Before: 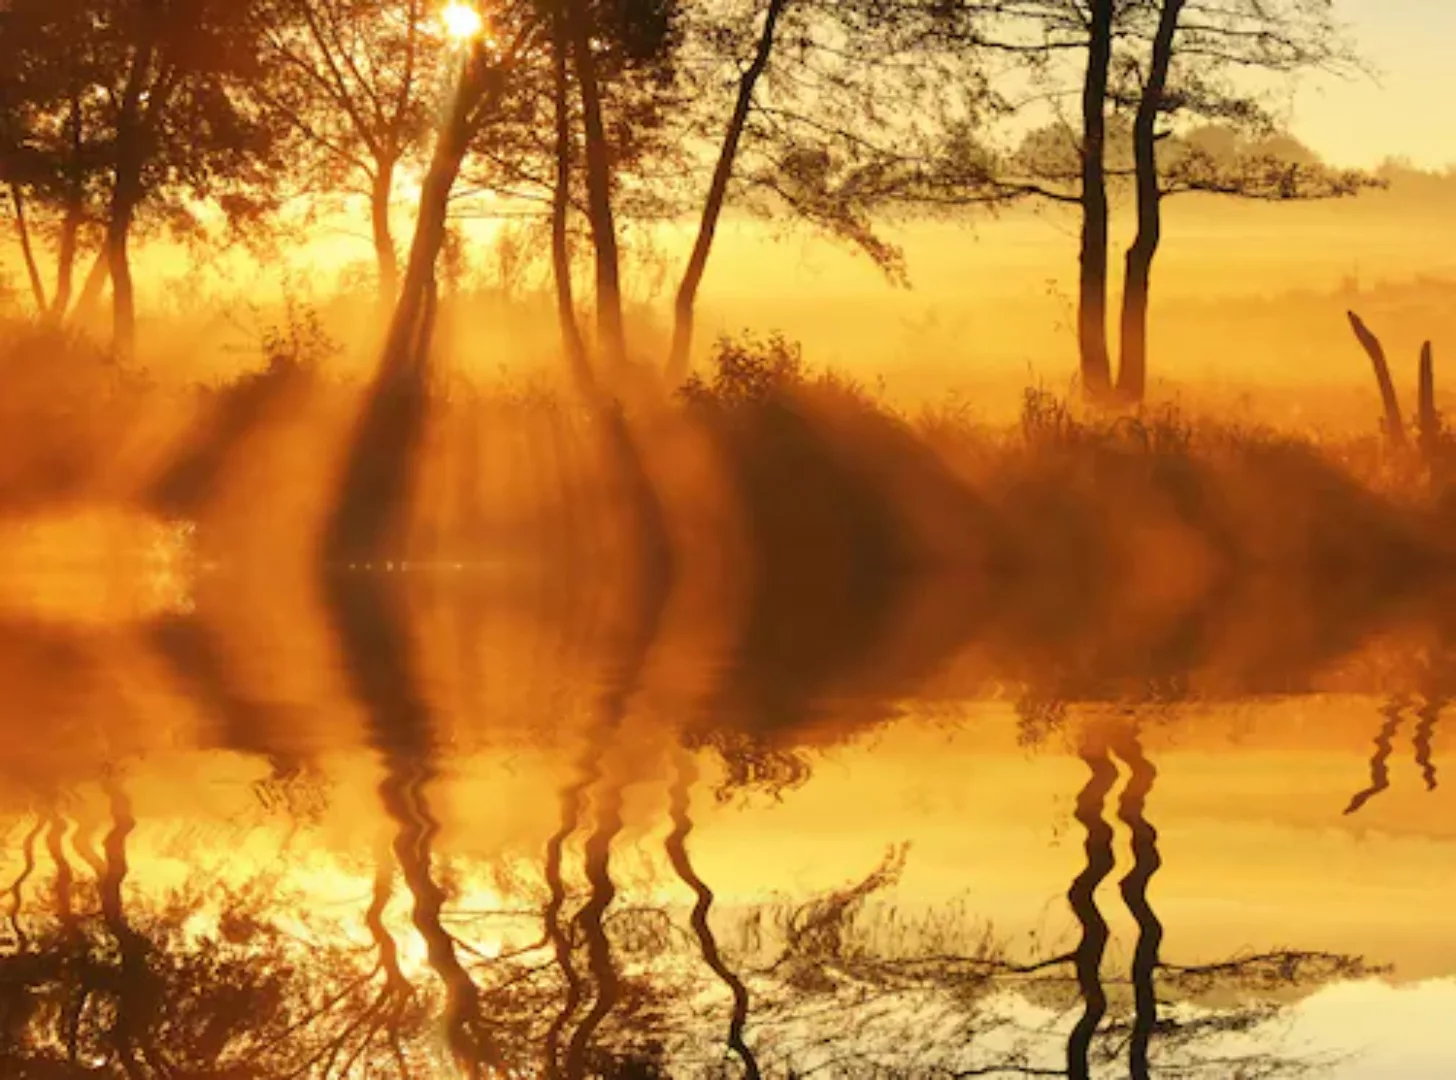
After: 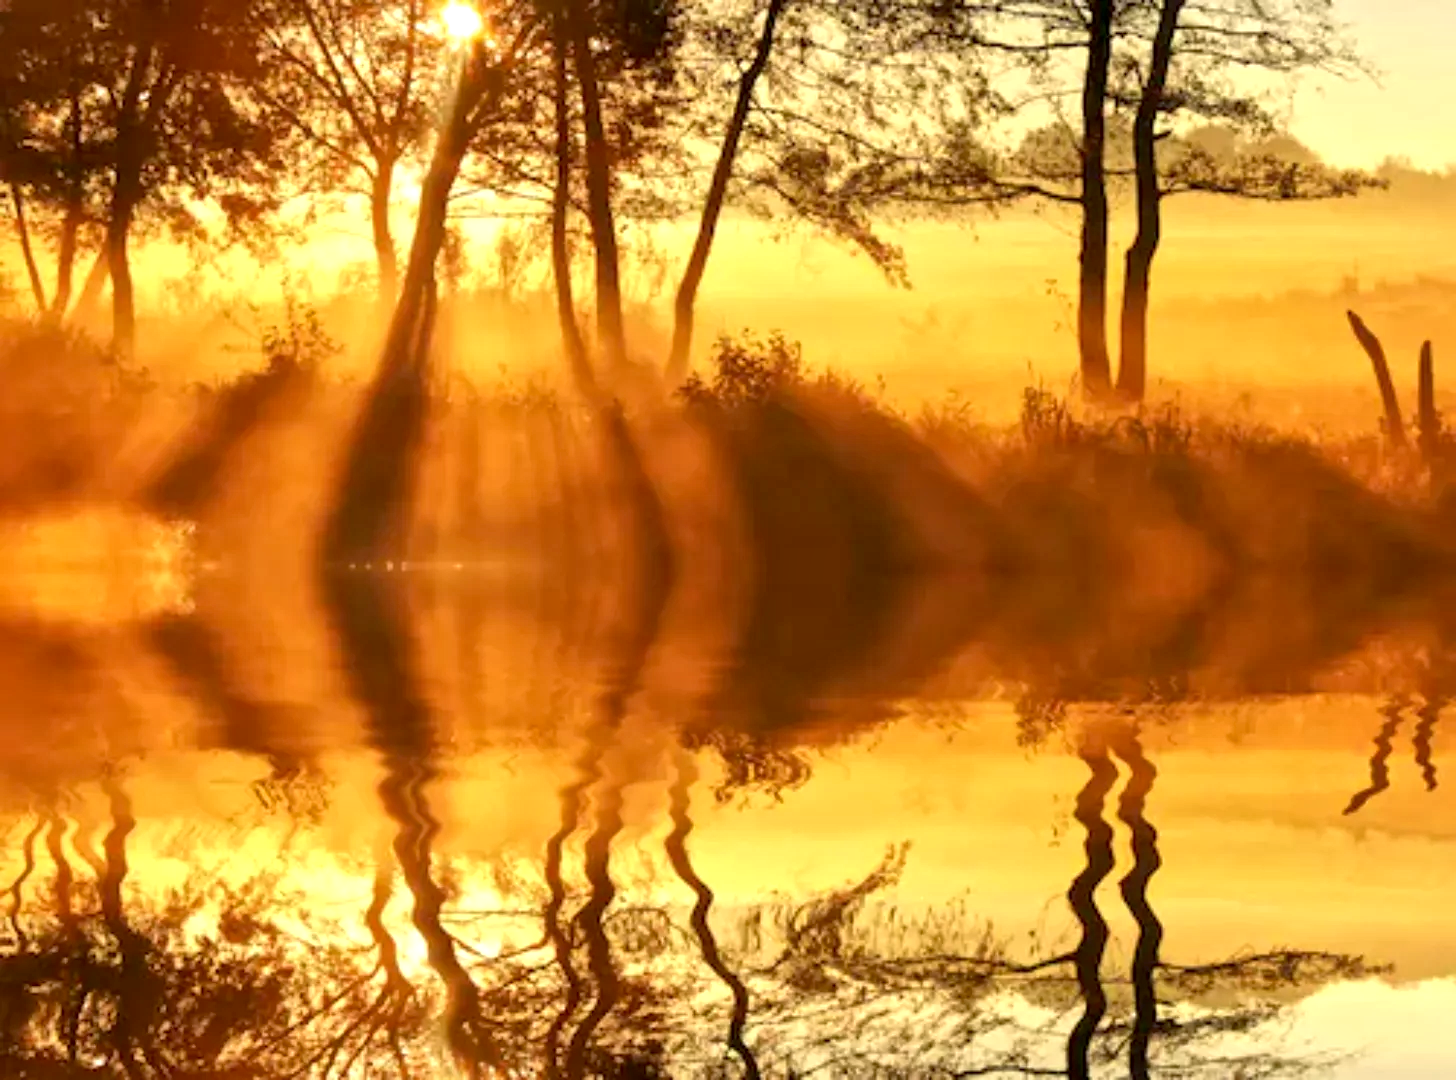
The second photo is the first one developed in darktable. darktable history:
exposure: black level correction 0.005, exposure 0.286 EV, compensate highlight preservation false
local contrast: mode bilateral grid, contrast 20, coarseness 20, detail 150%, midtone range 0.2
